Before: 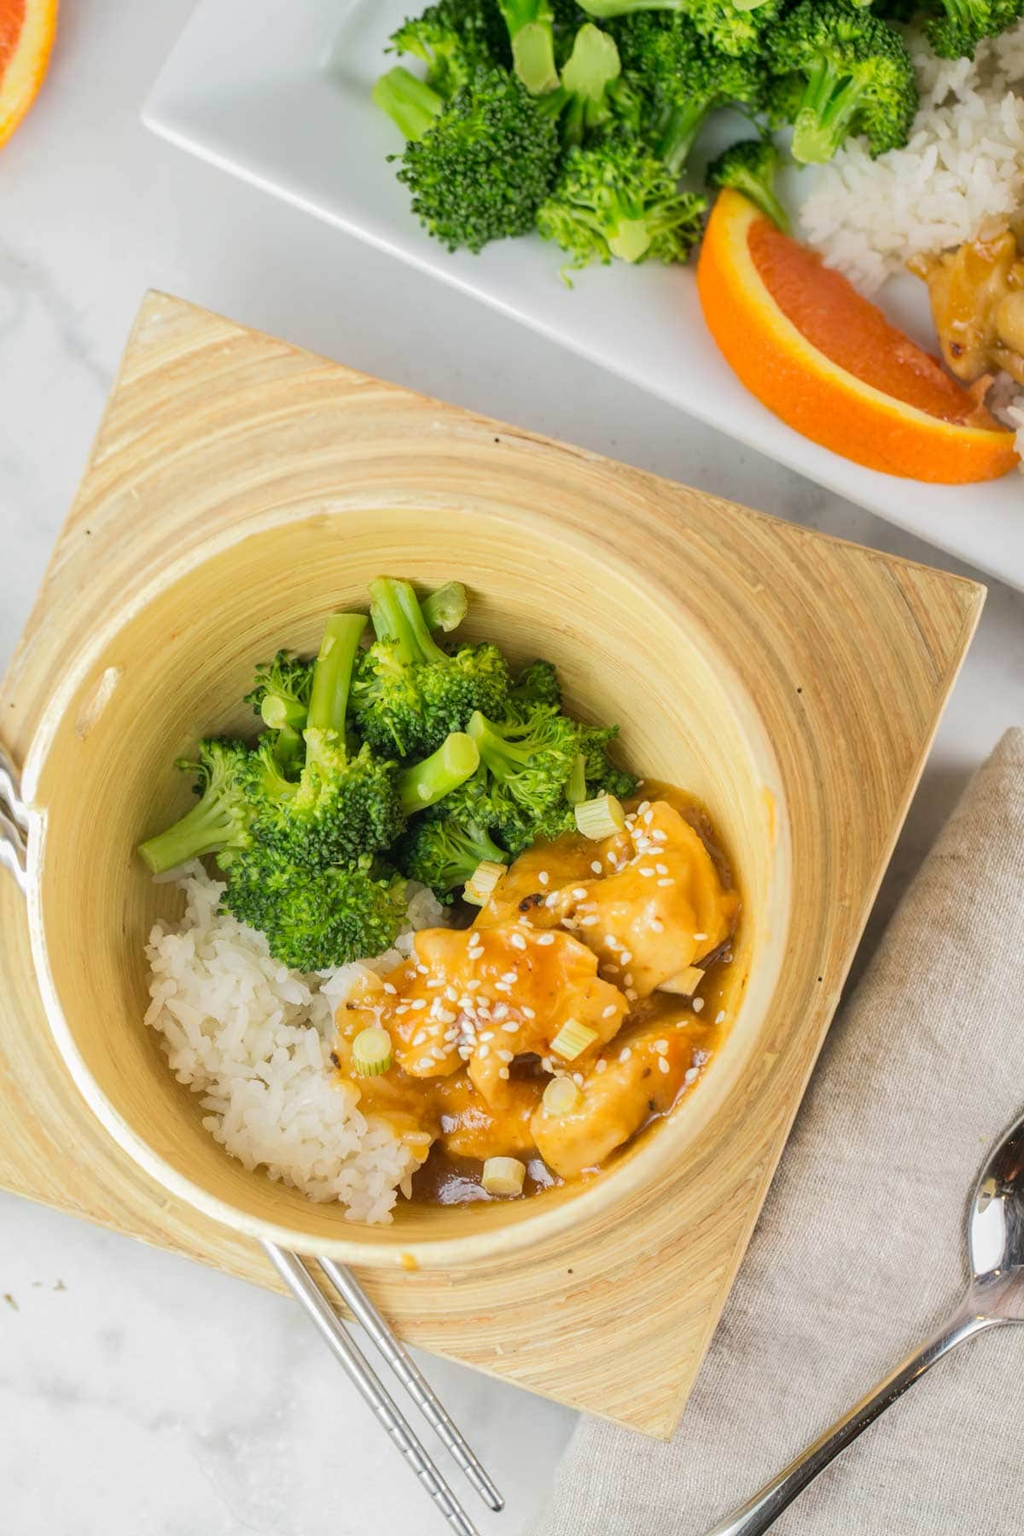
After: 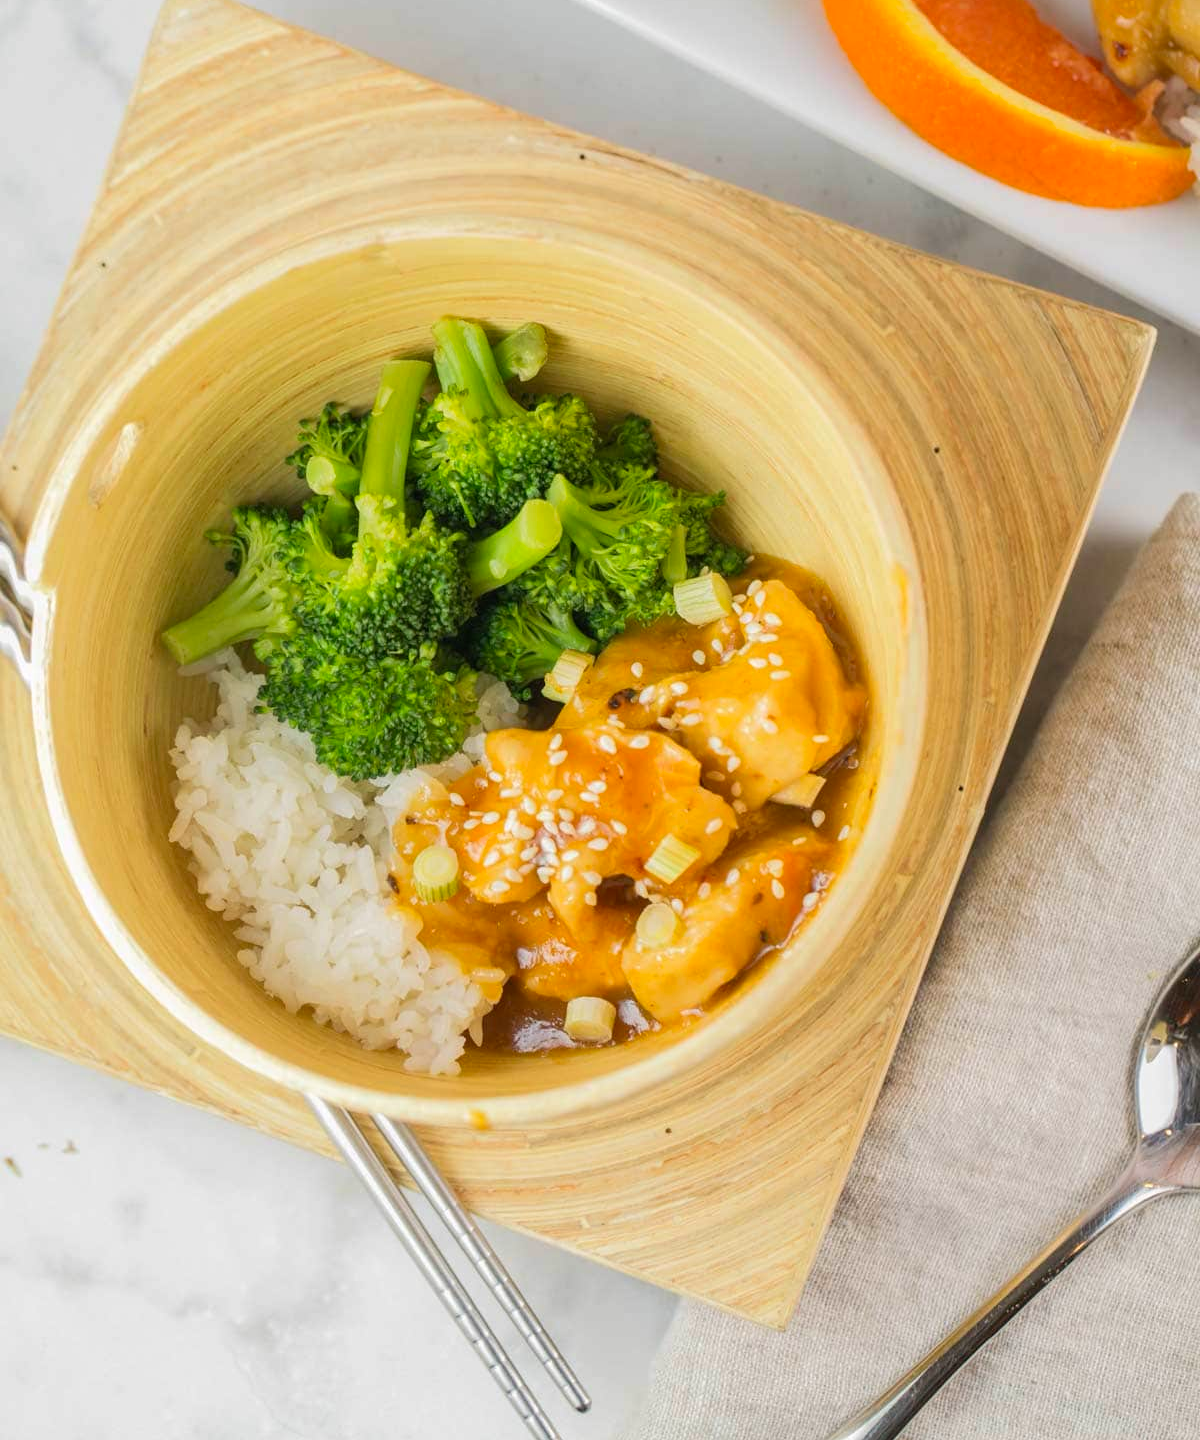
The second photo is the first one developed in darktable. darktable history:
contrast brightness saturation: saturation 0.13
crop and rotate: top 19.998%
